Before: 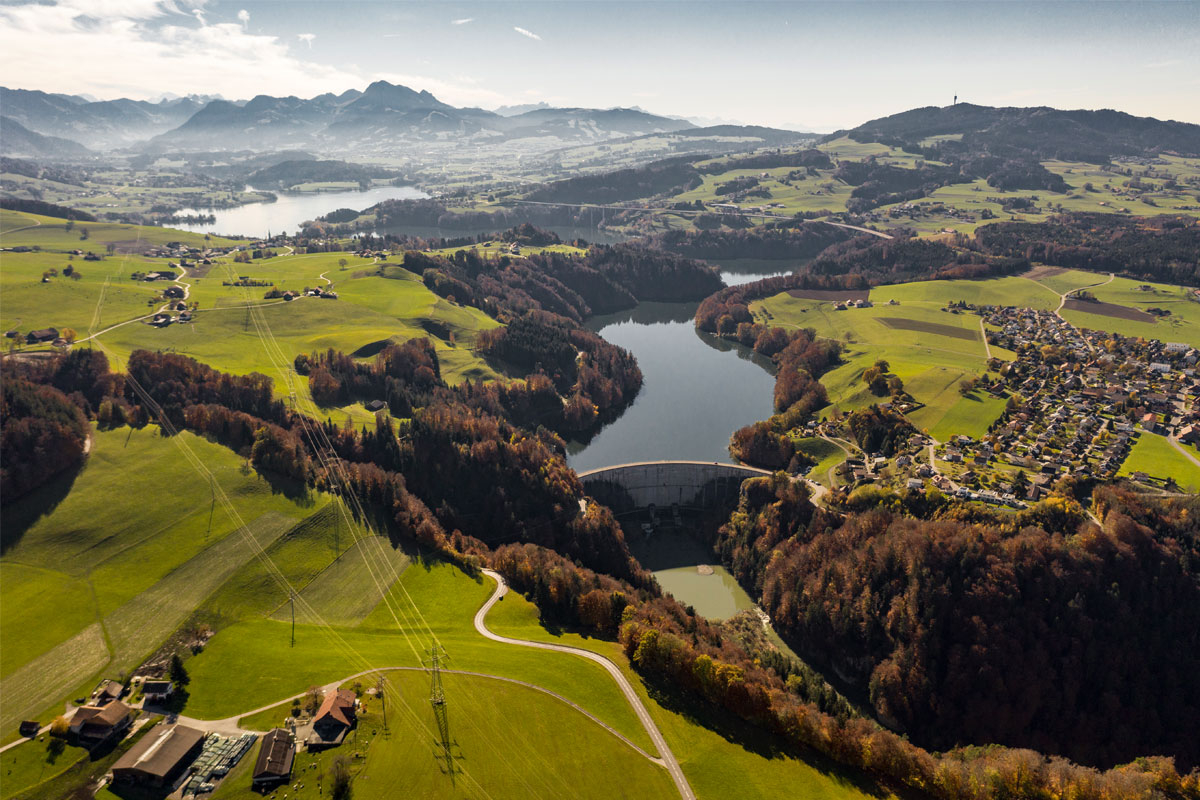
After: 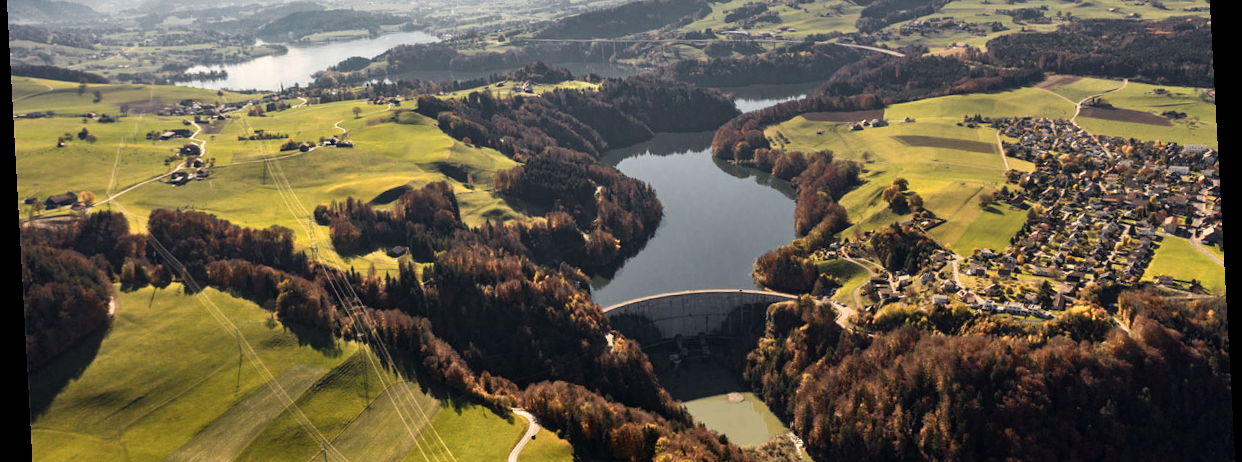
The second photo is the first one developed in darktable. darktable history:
exposure: exposure -0.05 EV
rotate and perspective: rotation -3.18°, automatic cropping off
color zones: curves: ch0 [(0.018, 0.548) (0.197, 0.654) (0.425, 0.447) (0.605, 0.658) (0.732, 0.579)]; ch1 [(0.105, 0.531) (0.224, 0.531) (0.386, 0.39) (0.618, 0.456) (0.732, 0.456) (0.956, 0.421)]; ch2 [(0.039, 0.583) (0.215, 0.465) (0.399, 0.544) (0.465, 0.548) (0.614, 0.447) (0.724, 0.43) (0.882, 0.623) (0.956, 0.632)]
tone equalizer: on, module defaults
crop and rotate: top 23.043%, bottom 23.437%
